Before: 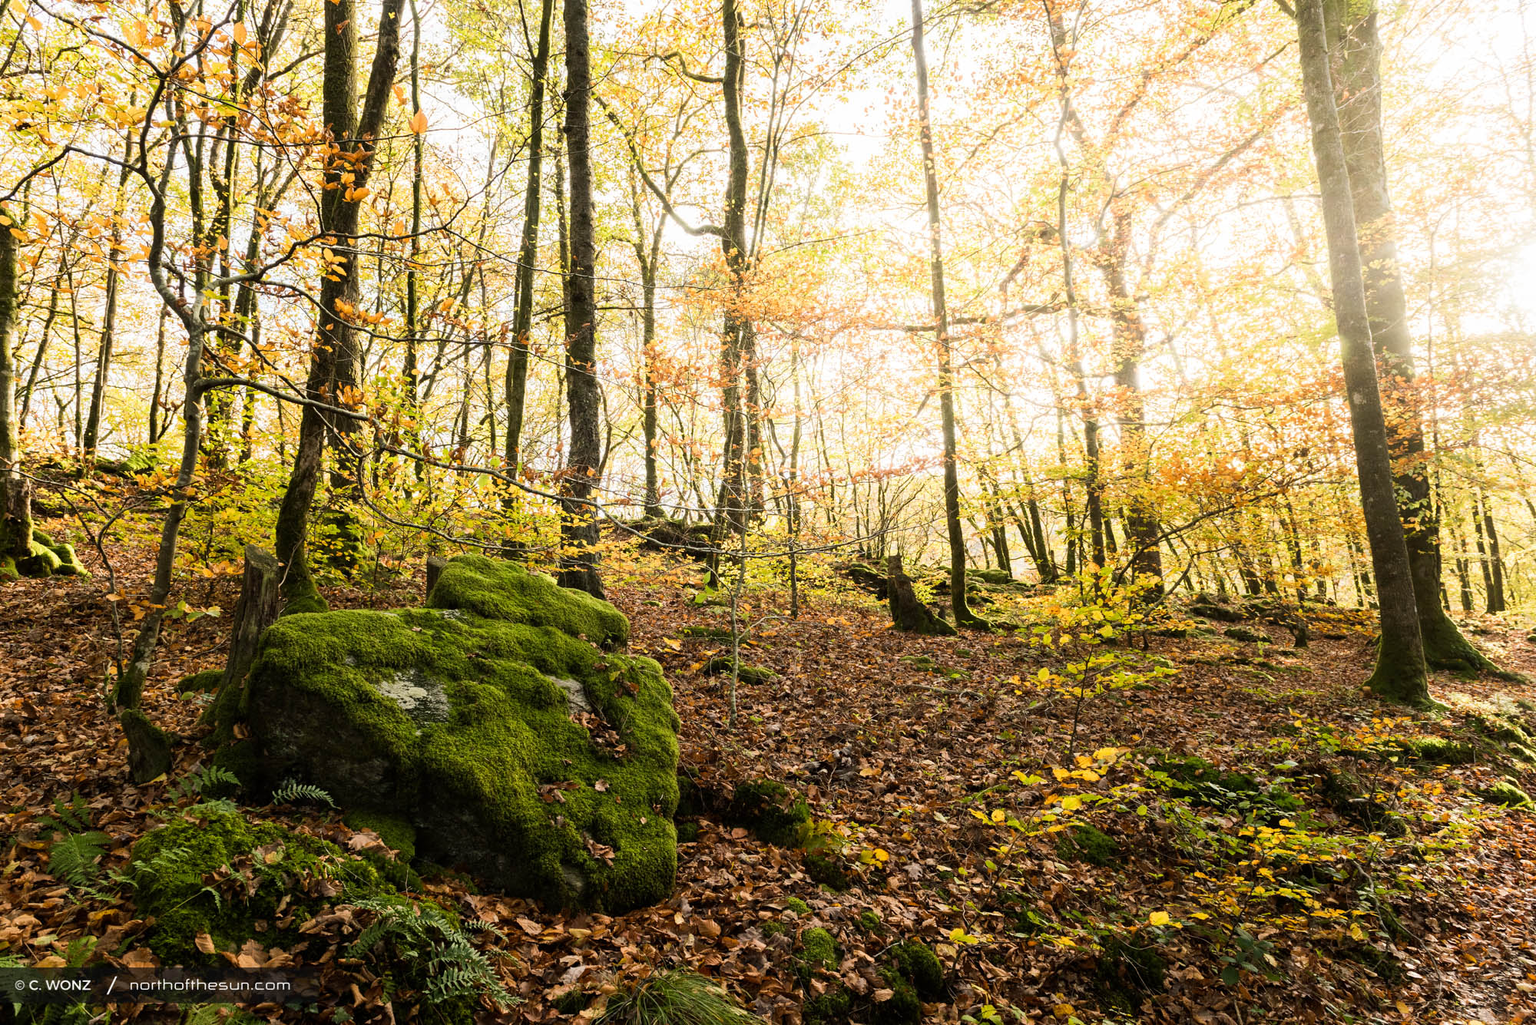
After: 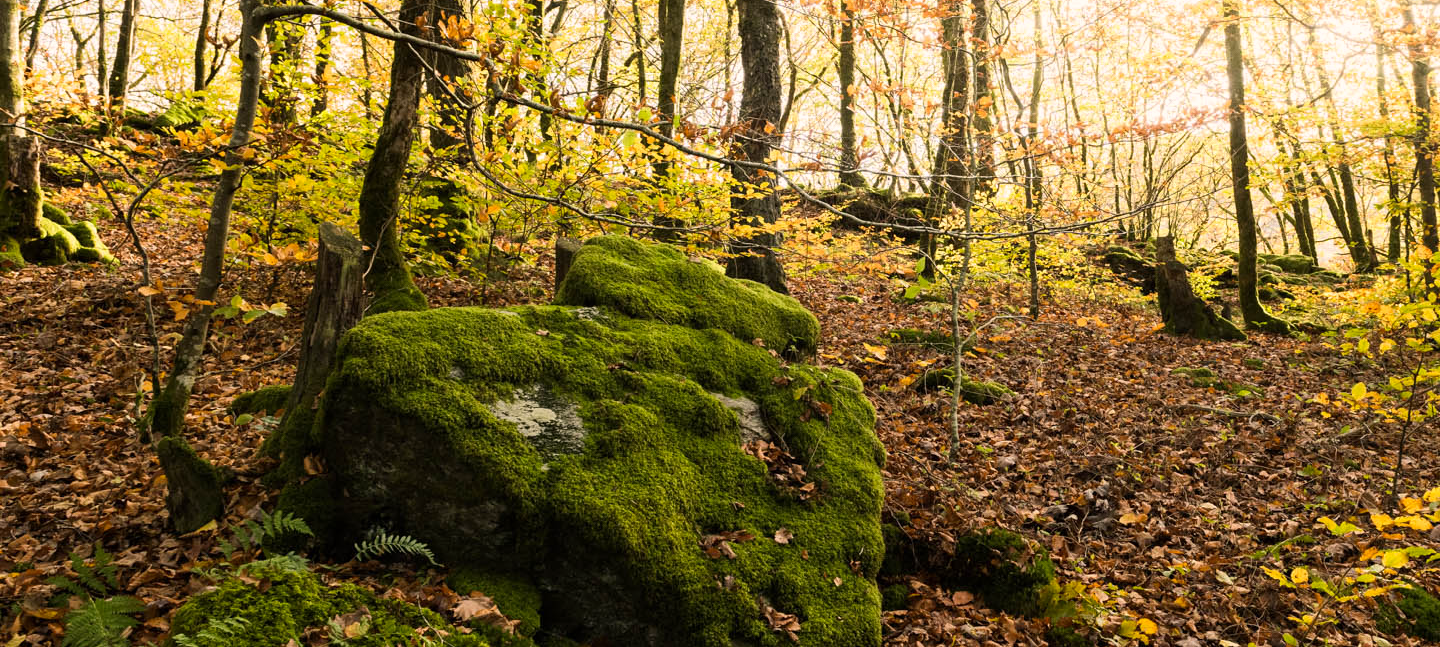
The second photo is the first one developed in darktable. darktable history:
crop: top 36.498%, right 27.964%, bottom 14.995%
color correction: highlights a* 3.84, highlights b* 5.07
tone equalizer: on, module defaults
